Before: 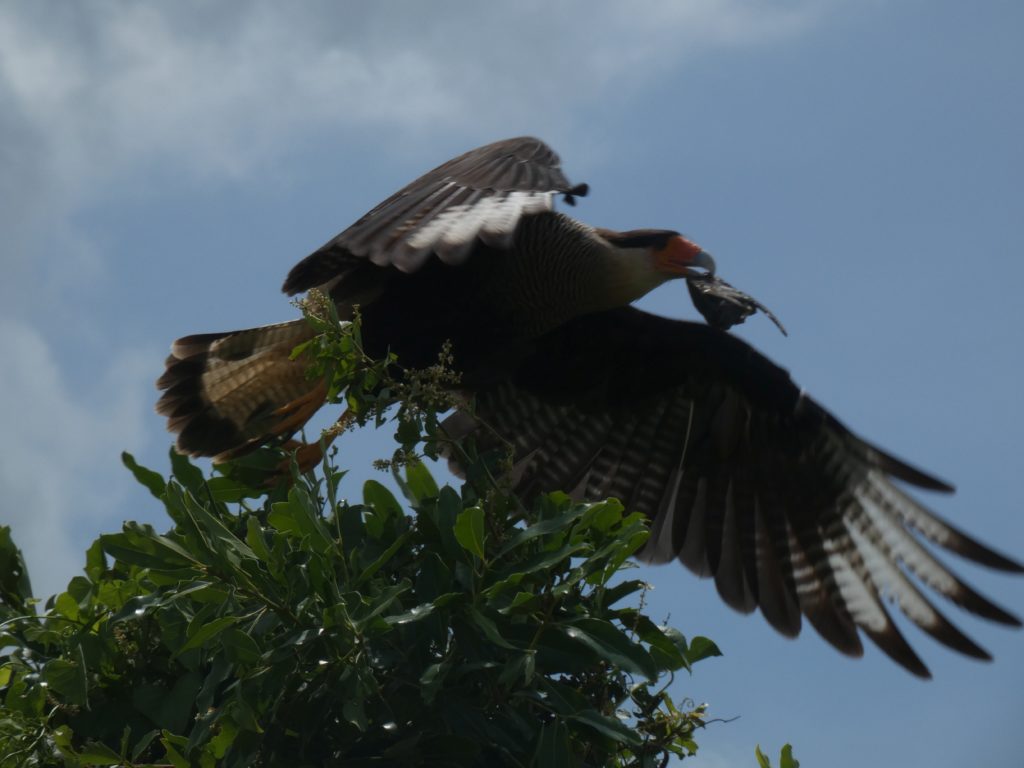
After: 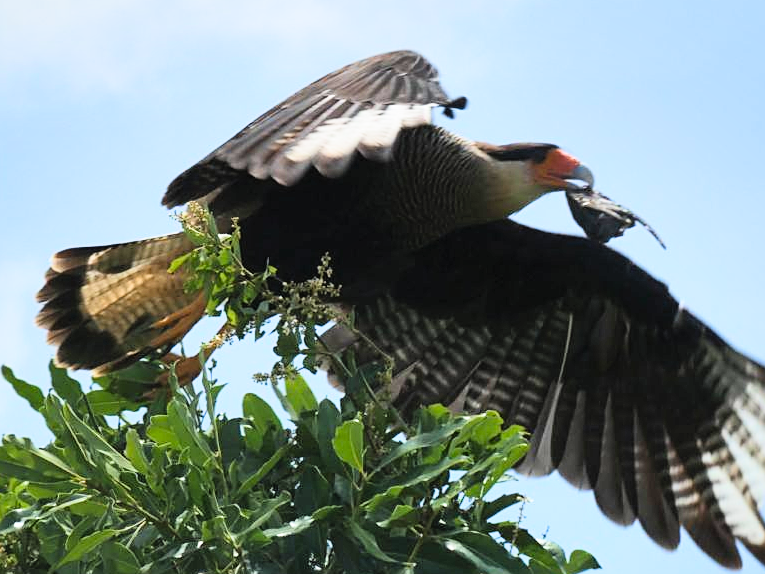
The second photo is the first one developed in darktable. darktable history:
sharpen: radius 1.967
filmic rgb: black relative exposure -7.92 EV, white relative exposure 4.13 EV, threshold 3 EV, hardness 4.02, latitude 51.22%, contrast 1.013, shadows ↔ highlights balance 5.35%, color science v5 (2021), contrast in shadows safe, contrast in highlights safe, enable highlight reconstruction true
crop and rotate: left 11.831%, top 11.346%, right 13.429%, bottom 13.899%
contrast brightness saturation: contrast 0.2, brightness 0.16, saturation 0.22
exposure: black level correction 0, exposure 1.675 EV, compensate exposure bias true, compensate highlight preservation false
shadows and highlights: shadows 40, highlights -54, highlights color adjustment 46%, low approximation 0.01, soften with gaussian
